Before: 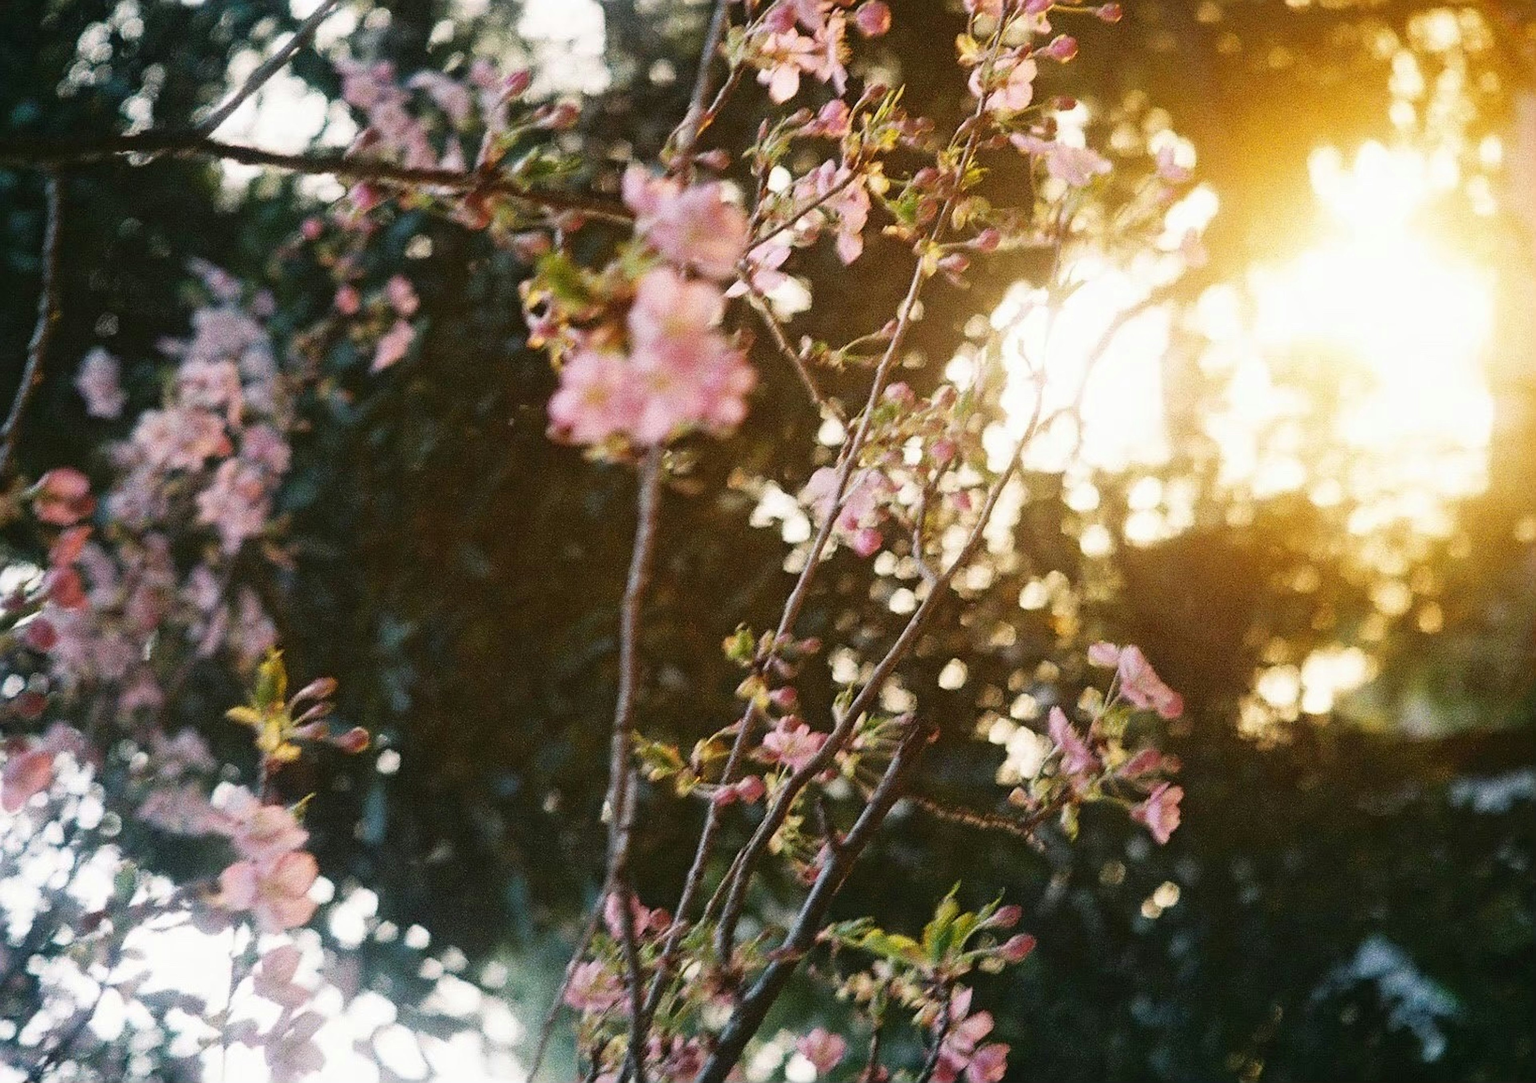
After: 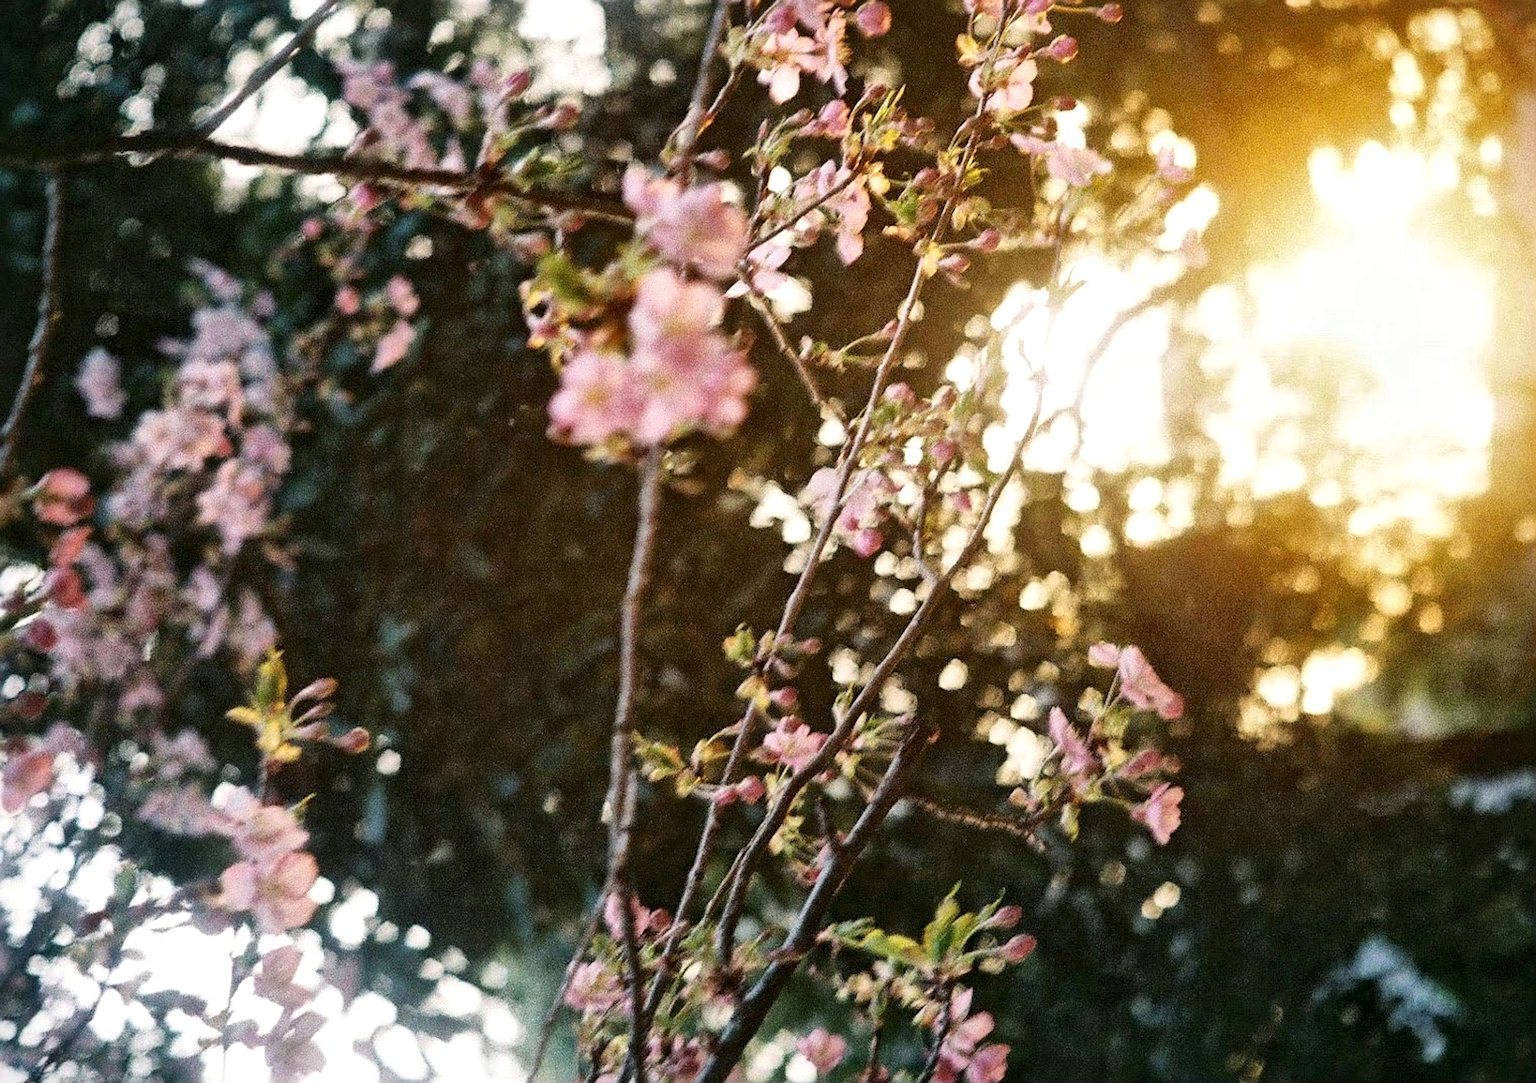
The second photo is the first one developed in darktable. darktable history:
local contrast: mode bilateral grid, contrast 100, coarseness 100, detail 165%, midtone range 0.2
vignetting: fall-off start 97.28%, fall-off radius 79%, brightness -0.462, saturation -0.3, width/height ratio 1.114, dithering 8-bit output, unbound false
